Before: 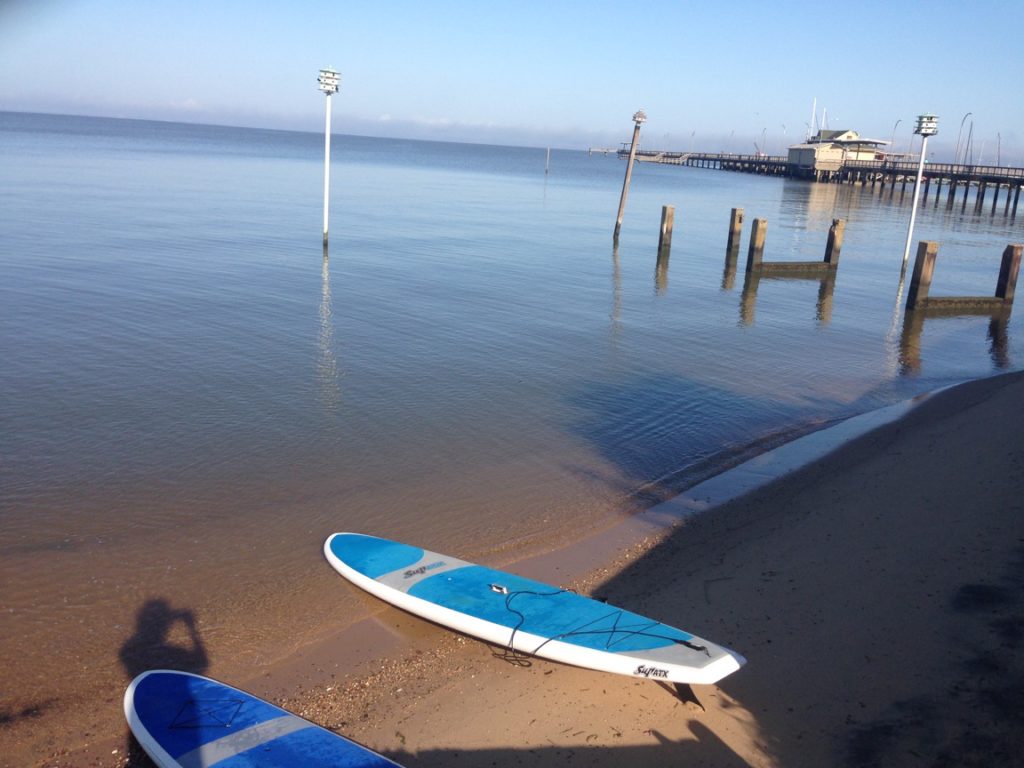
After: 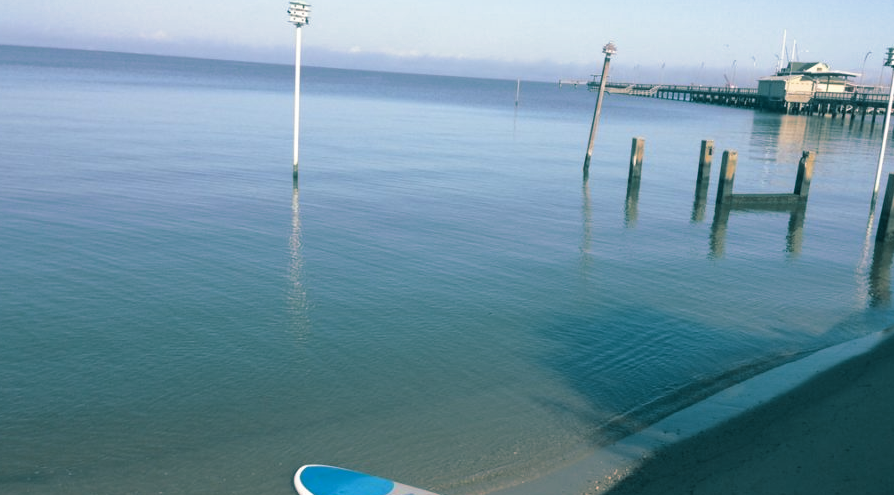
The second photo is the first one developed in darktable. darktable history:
crop: left 3.015%, top 8.969%, right 9.647%, bottom 26.457%
split-toning: shadows › hue 186.43°, highlights › hue 49.29°, compress 30.29%
